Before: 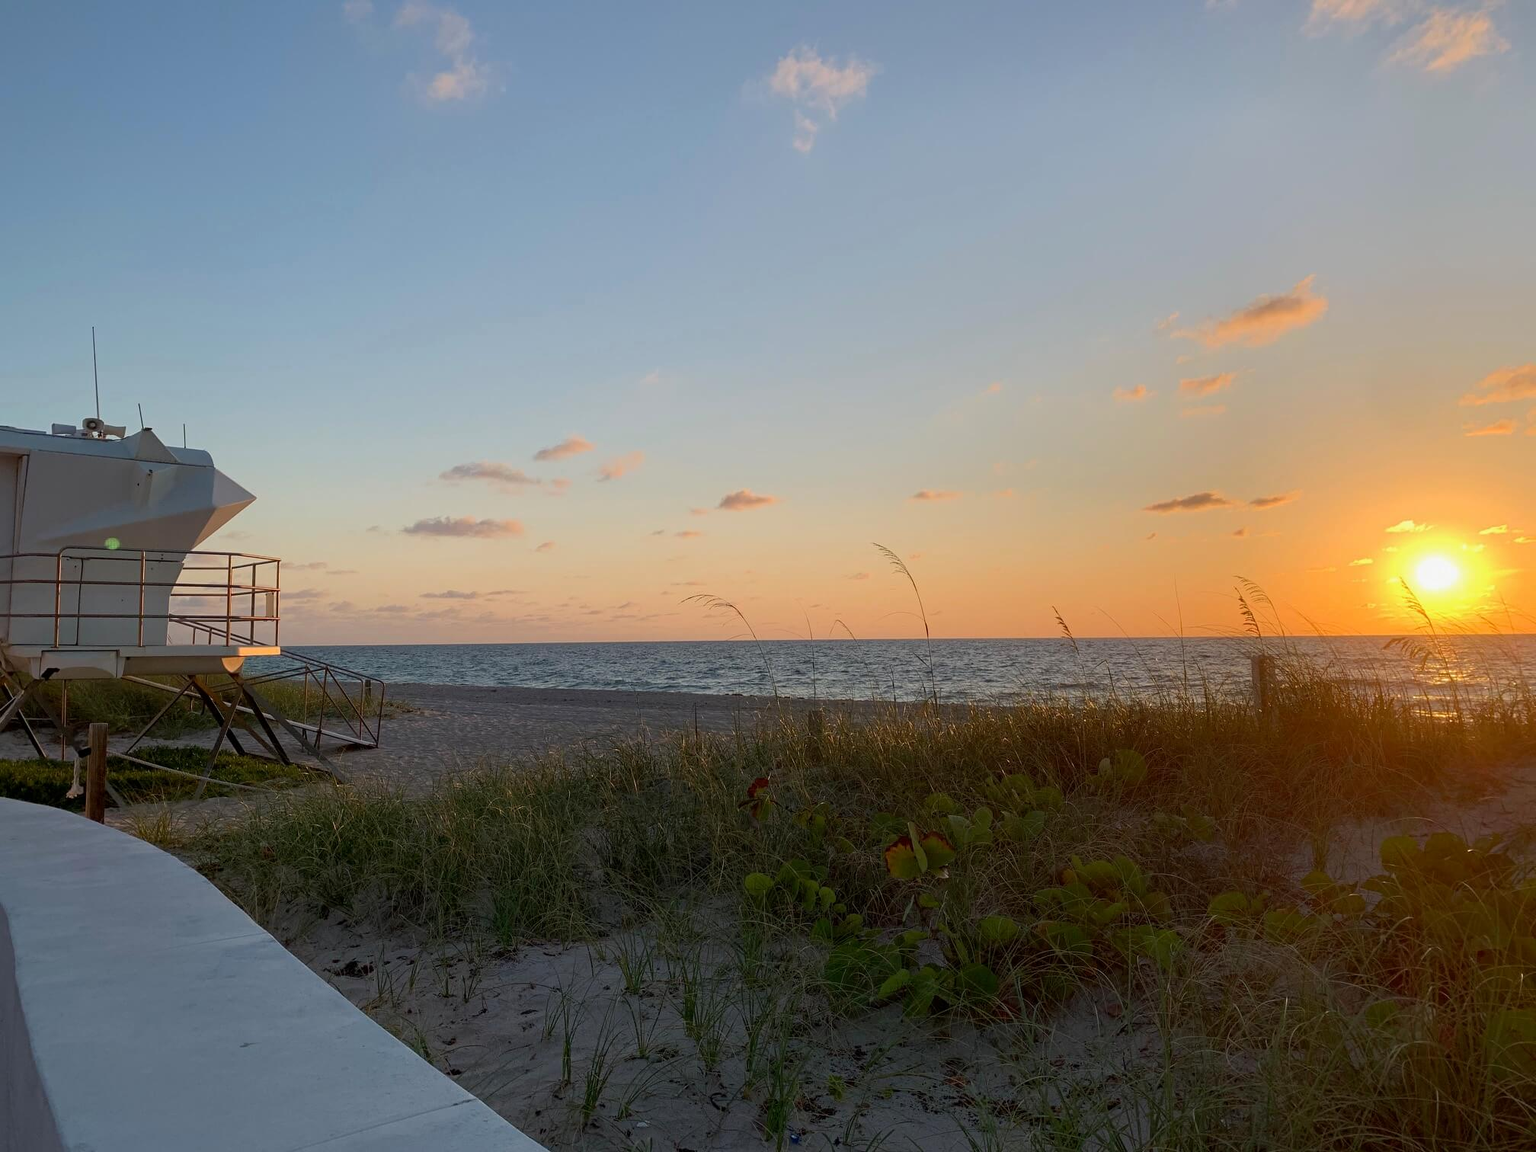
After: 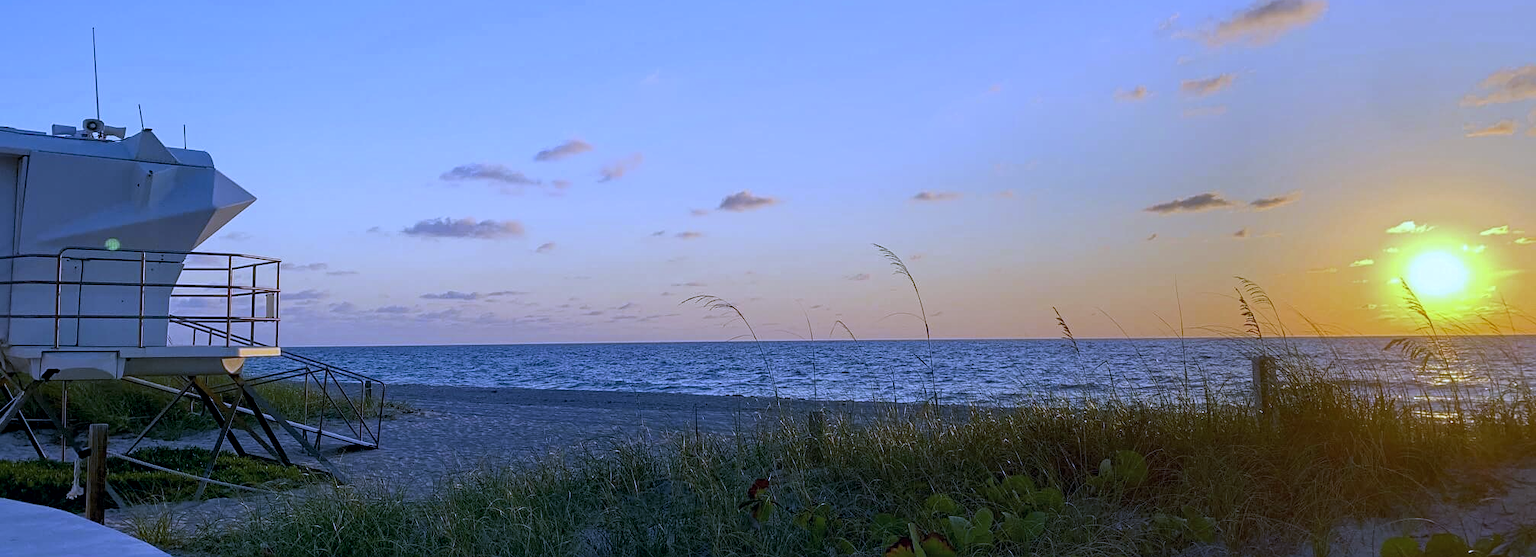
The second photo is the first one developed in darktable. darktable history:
white balance: red 0.766, blue 1.537
crop and rotate: top 26.056%, bottom 25.543%
sharpen: amount 0.2
color correction: highlights a* 5.38, highlights b* 5.3, shadows a* -4.26, shadows b* -5.11
local contrast: on, module defaults
